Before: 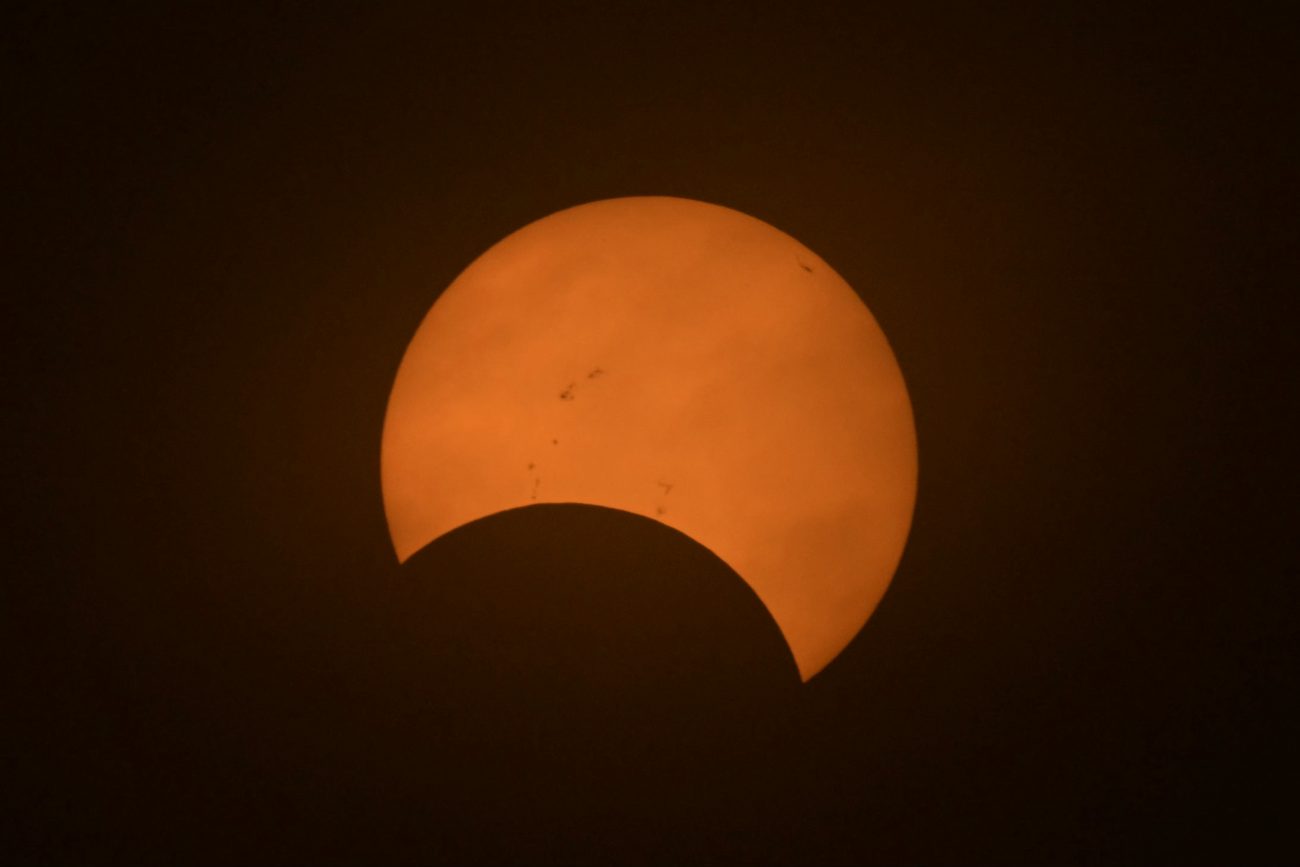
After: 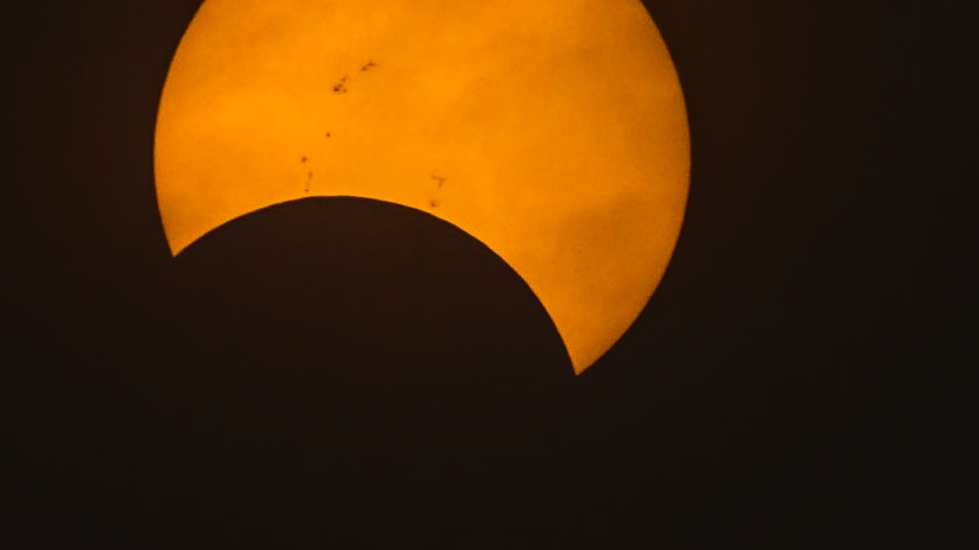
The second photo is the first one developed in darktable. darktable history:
local contrast: on, module defaults
crop and rotate: left 17.483%, top 35.518%, right 7.181%, bottom 0.976%
color balance rgb: shadows lift › hue 87.24°, highlights gain › chroma 7.568%, highlights gain › hue 184.78°, linear chroma grading › global chroma 14.757%, perceptual saturation grading › global saturation 20%, perceptual saturation grading › highlights -25.32%, perceptual saturation grading › shadows 25.462%, global vibrance 40.454%
tone curve: curves: ch0 [(0, 0.039) (0.104, 0.094) (0.285, 0.301) (0.673, 0.796) (0.845, 0.932) (0.994, 0.971)]; ch1 [(0, 0) (0.356, 0.385) (0.424, 0.405) (0.498, 0.502) (0.586, 0.57) (0.657, 0.642) (1, 1)]; ch2 [(0, 0) (0.424, 0.438) (0.46, 0.453) (0.515, 0.505) (0.557, 0.57) (0.612, 0.583) (0.722, 0.67) (1, 1)], color space Lab, linked channels, preserve colors none
tone equalizer: on, module defaults
sharpen: on, module defaults
exposure: black level correction -0.015, compensate highlight preservation false
filmic rgb: black relative exposure -5.06 EV, white relative exposure 3.97 EV, hardness 2.9, contrast 1.299, highlights saturation mix -29.77%
